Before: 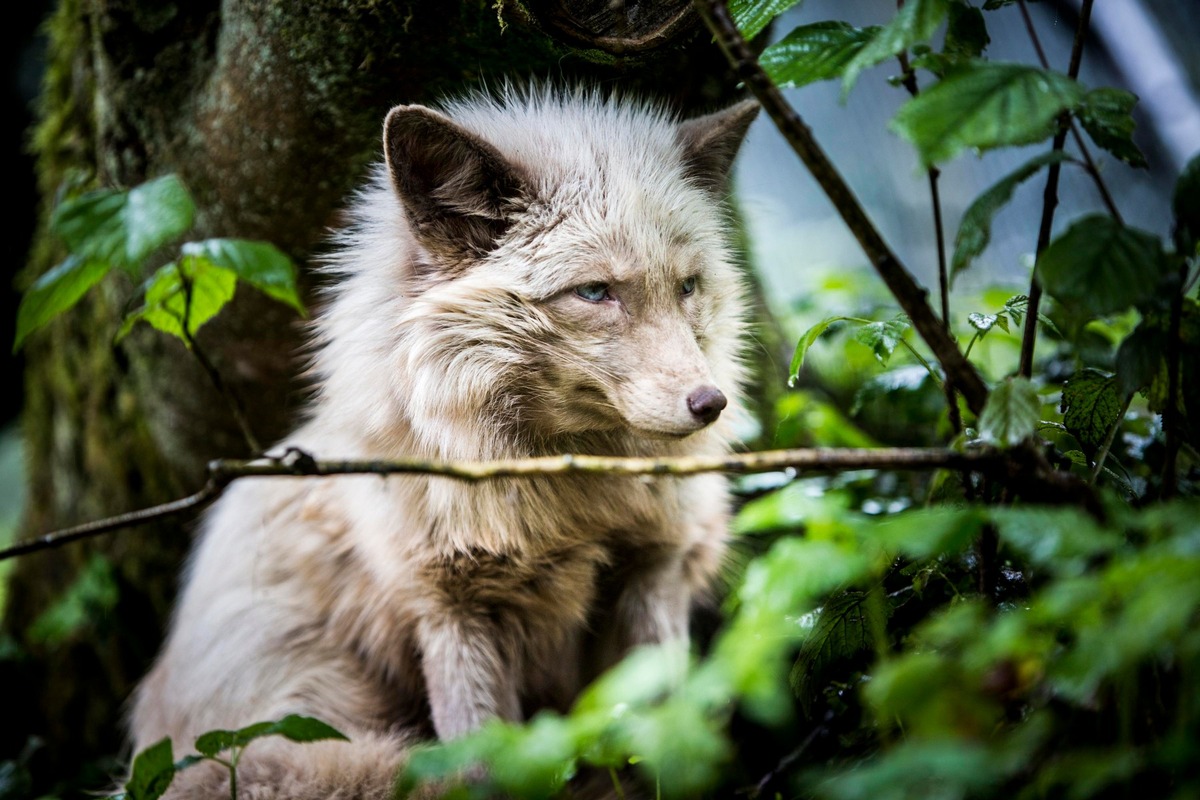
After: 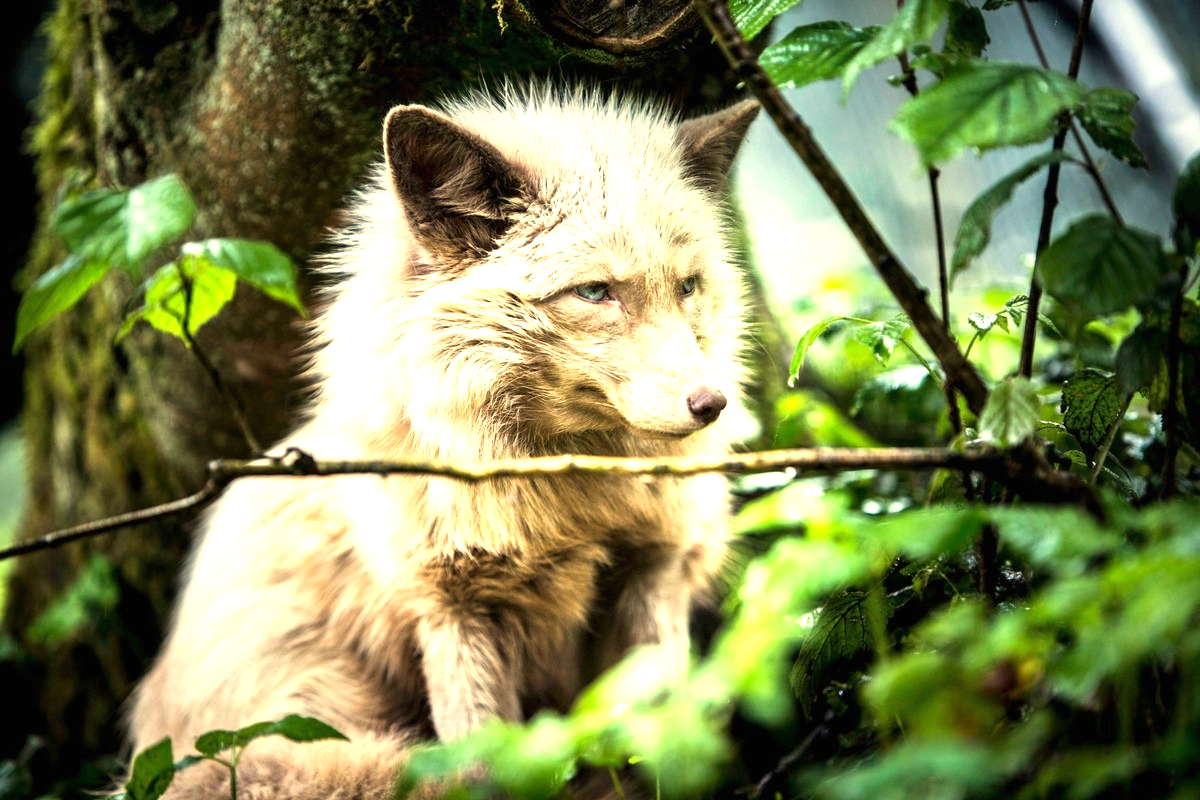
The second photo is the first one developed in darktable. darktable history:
white balance: red 1.08, blue 0.791
exposure: black level correction 0, exposure 1.2 EV, compensate exposure bias true, compensate highlight preservation false
